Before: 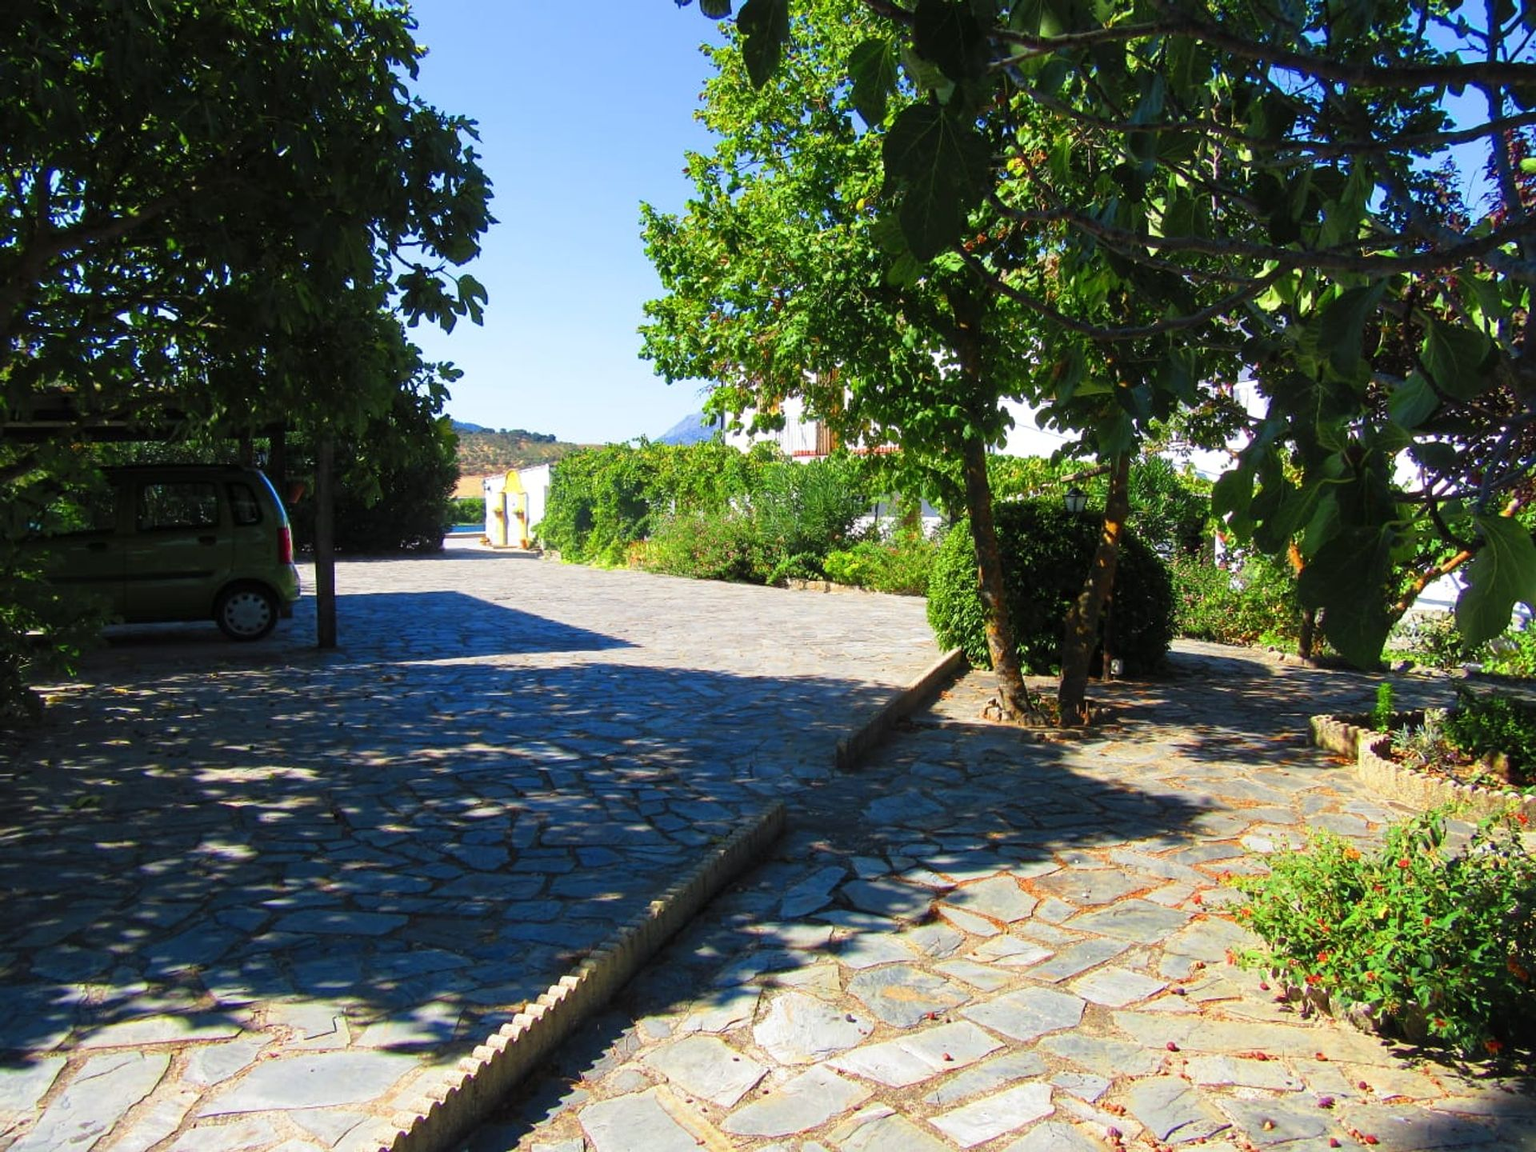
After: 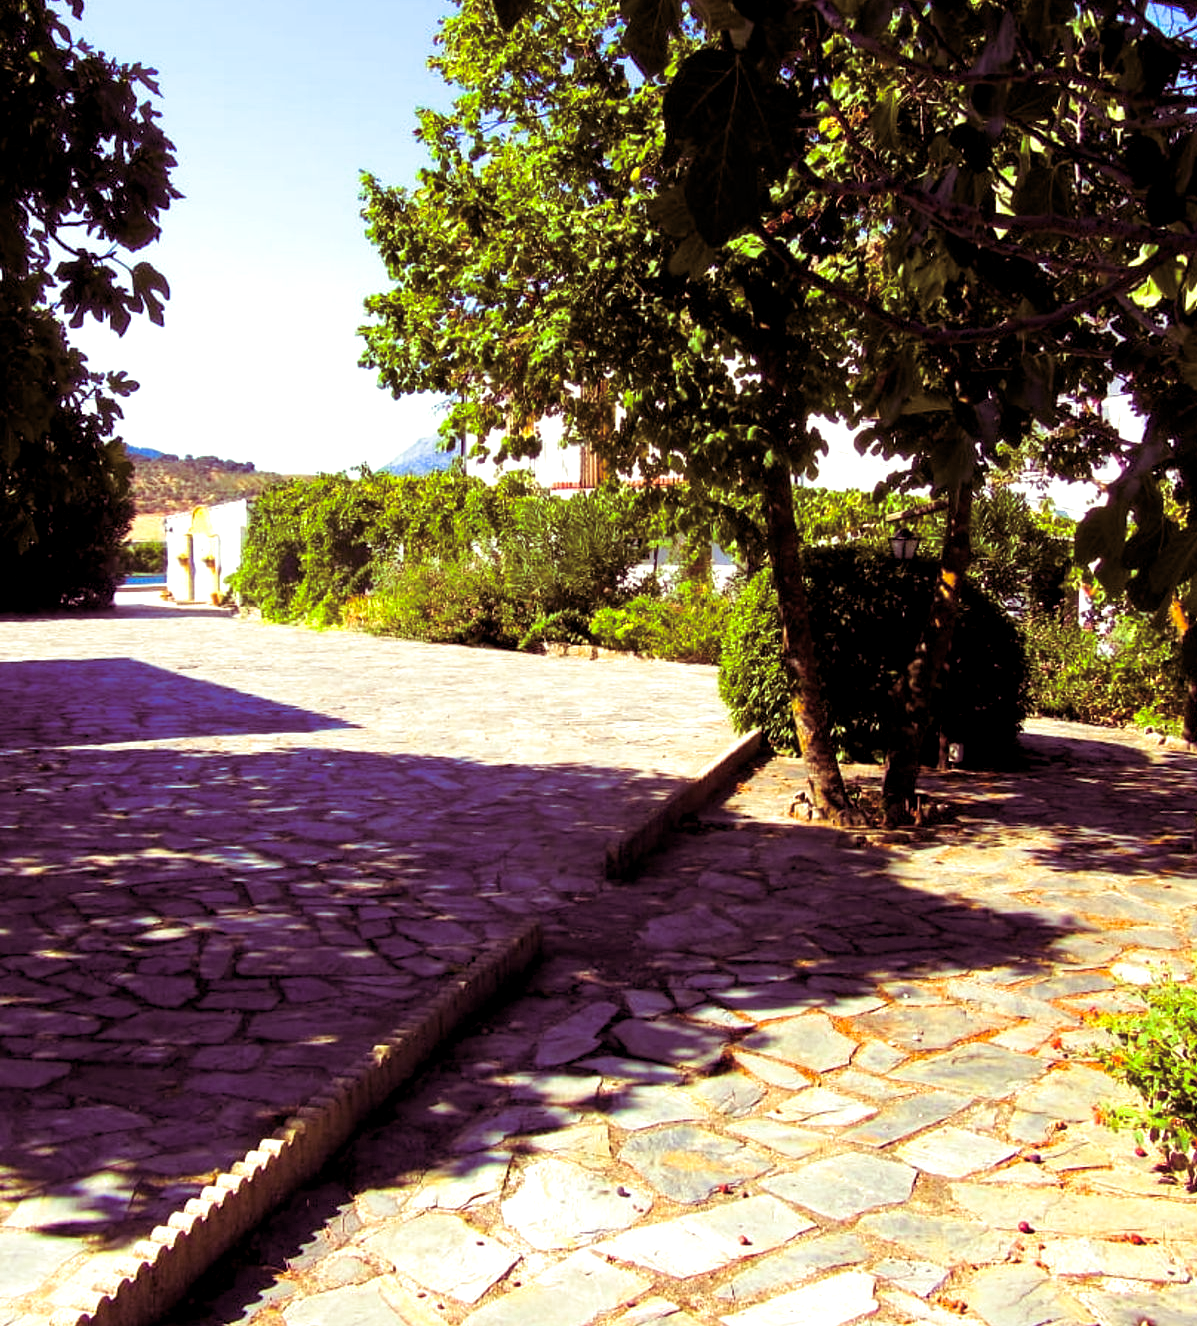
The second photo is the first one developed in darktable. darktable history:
color balance rgb: shadows lift › luminance -21.66%, shadows lift › chroma 8.98%, shadows lift › hue 283.37°, power › chroma 1.55%, power › hue 25.59°, highlights gain › luminance 6.08%, highlights gain › chroma 2.55%, highlights gain › hue 90°, global offset › luminance -0.87%, perceptual saturation grading › global saturation 27.49%, perceptual saturation grading › highlights -28.39%, perceptual saturation grading › mid-tones 15.22%, perceptual saturation grading › shadows 33.98%, perceptual brilliance grading › highlights 10%, perceptual brilliance grading › mid-tones 5%
split-toning: on, module defaults
crop and rotate: left 22.918%, top 5.629%, right 14.711%, bottom 2.247%
